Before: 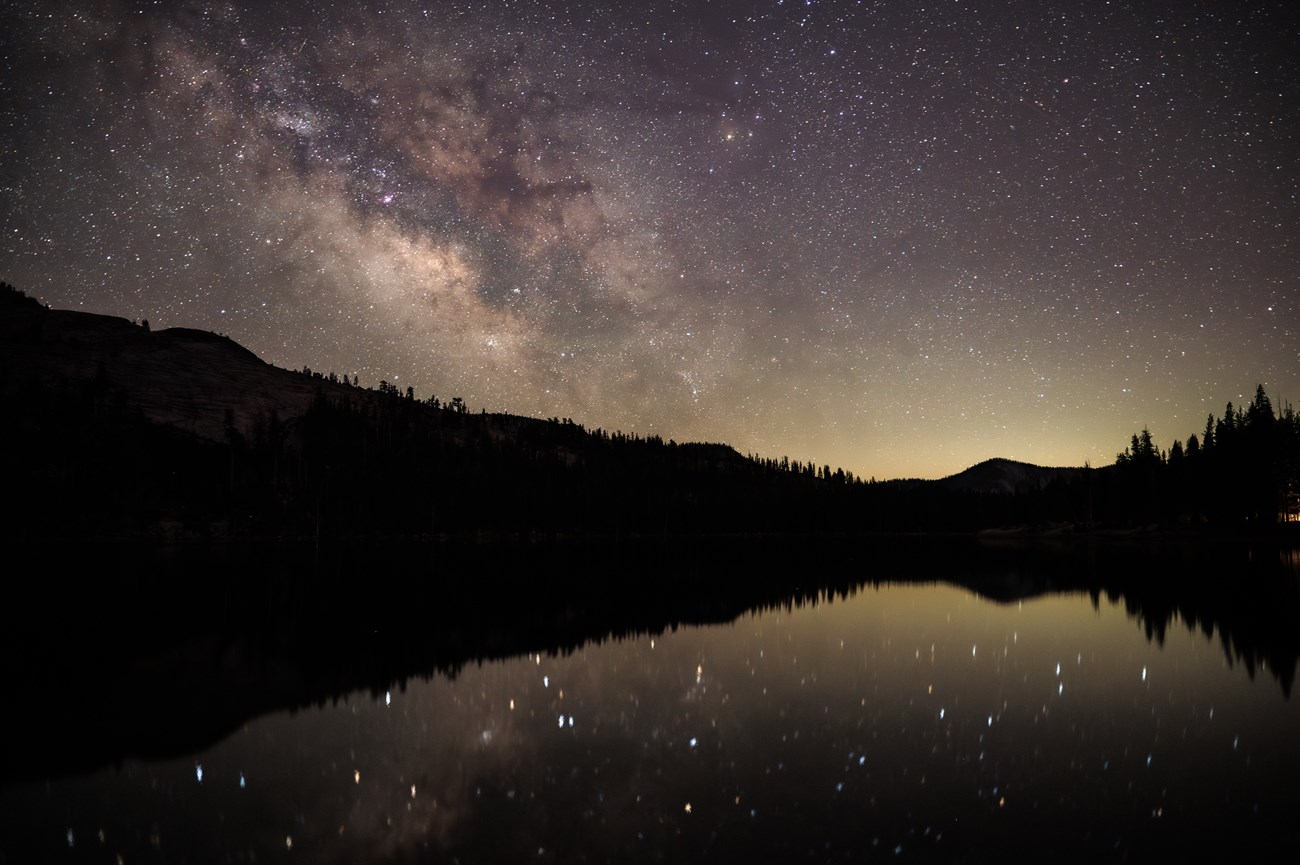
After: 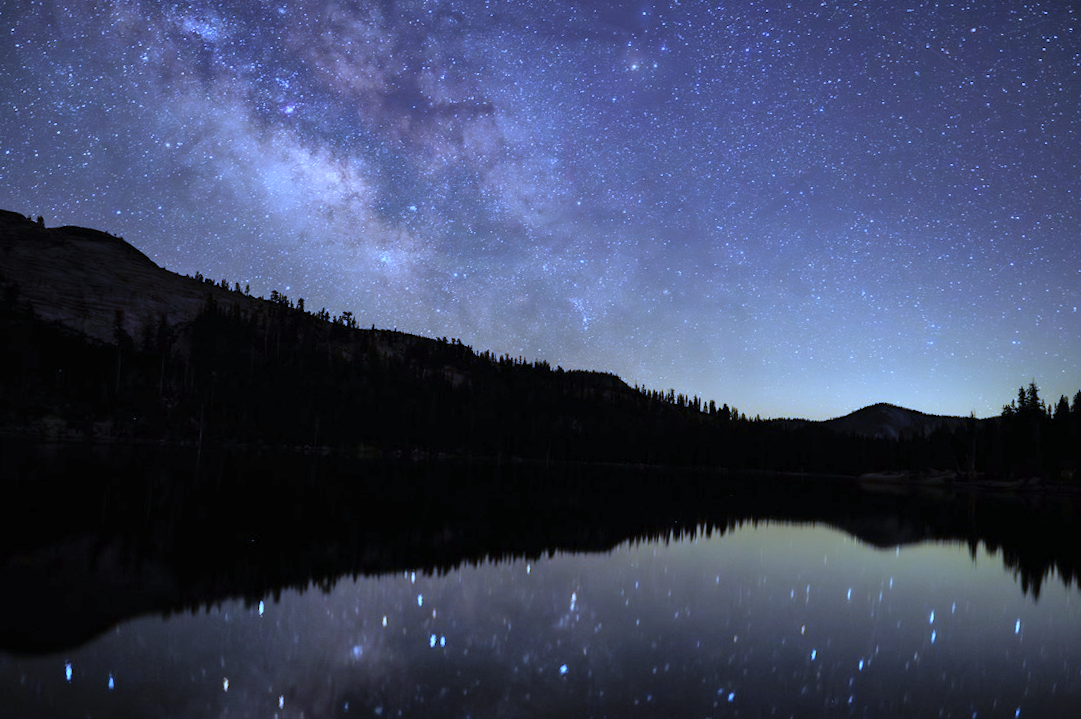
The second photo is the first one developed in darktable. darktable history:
contrast brightness saturation: brightness 0.09, saturation 0.19
crop and rotate: angle -3.27°, left 5.211%, top 5.211%, right 4.607%, bottom 4.607%
shadows and highlights: shadows 24.5, highlights -78.15, soften with gaussian
white balance: red 0.766, blue 1.537
